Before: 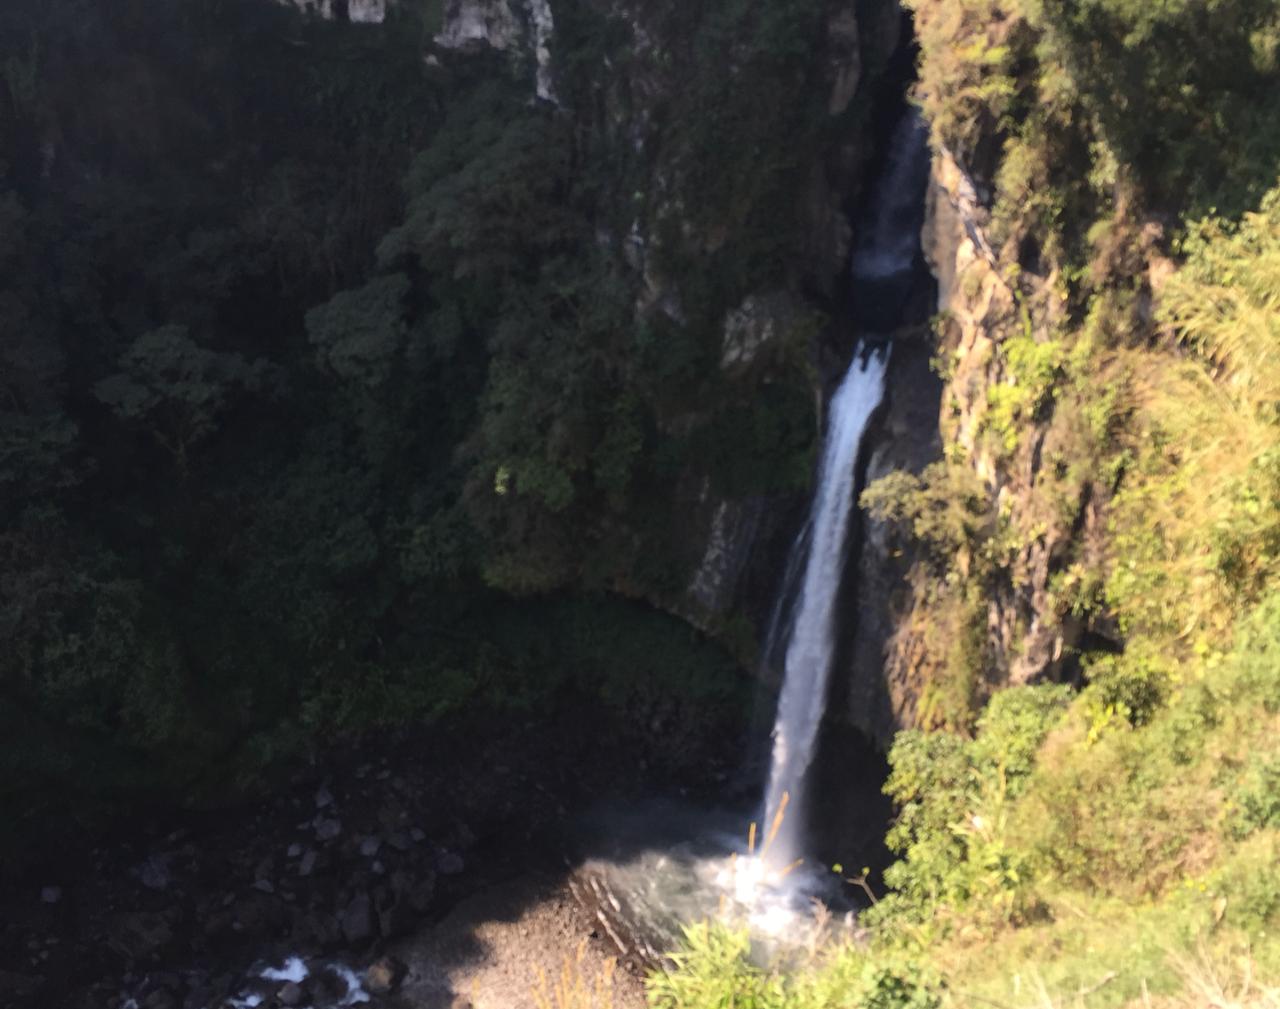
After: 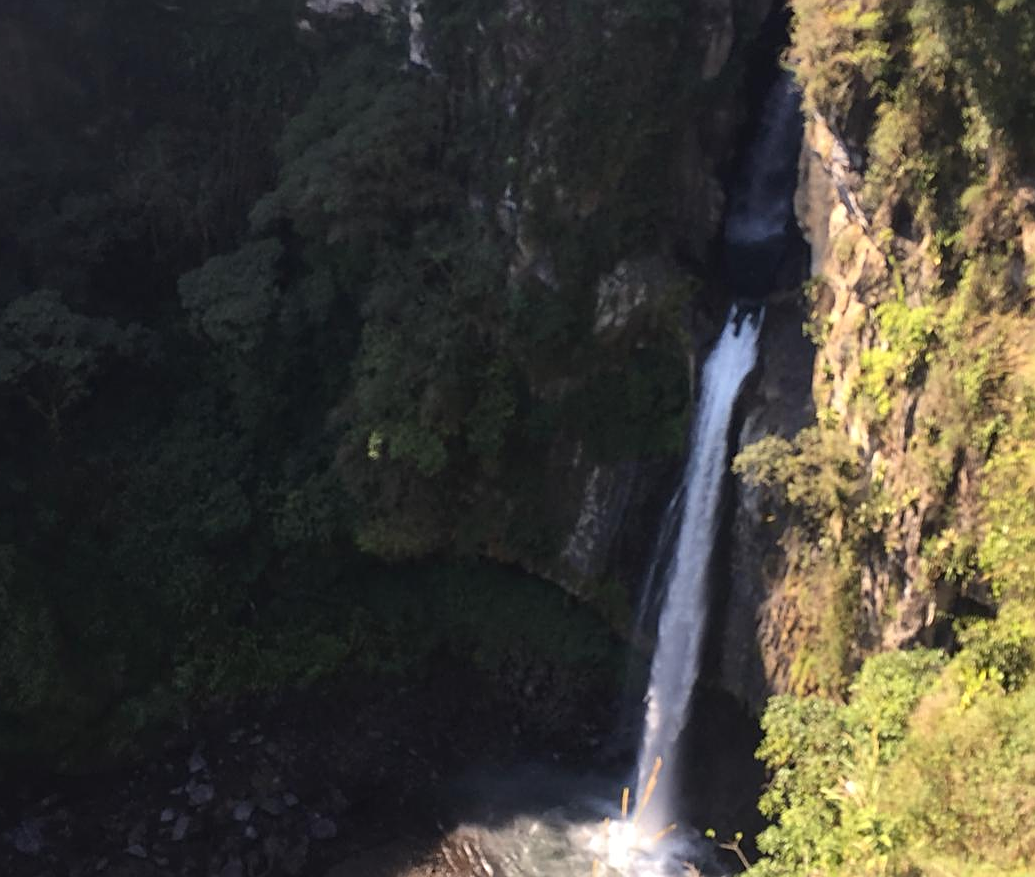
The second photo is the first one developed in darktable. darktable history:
sharpen: on, module defaults
tone equalizer: on, module defaults
rotate and perspective: automatic cropping off
crop: left 9.929%, top 3.475%, right 9.188%, bottom 9.529%
